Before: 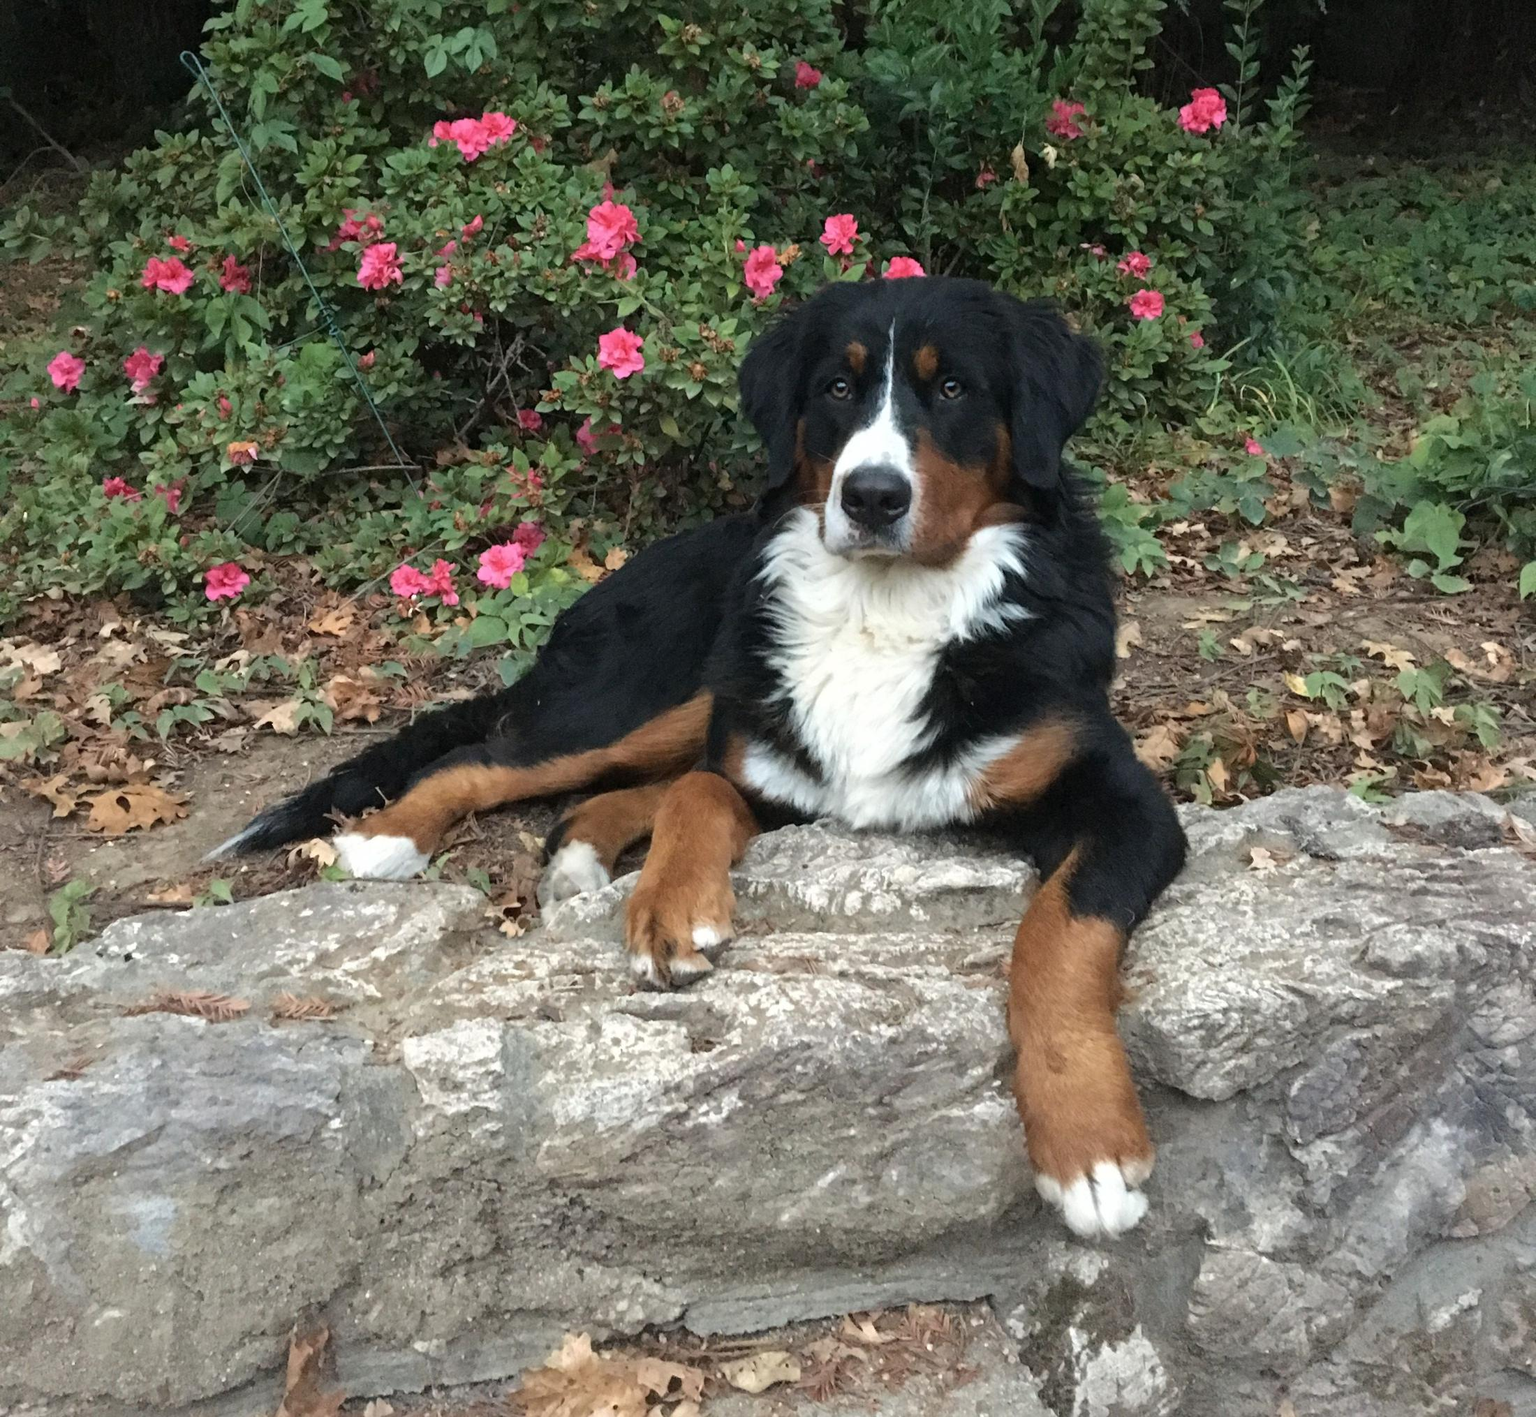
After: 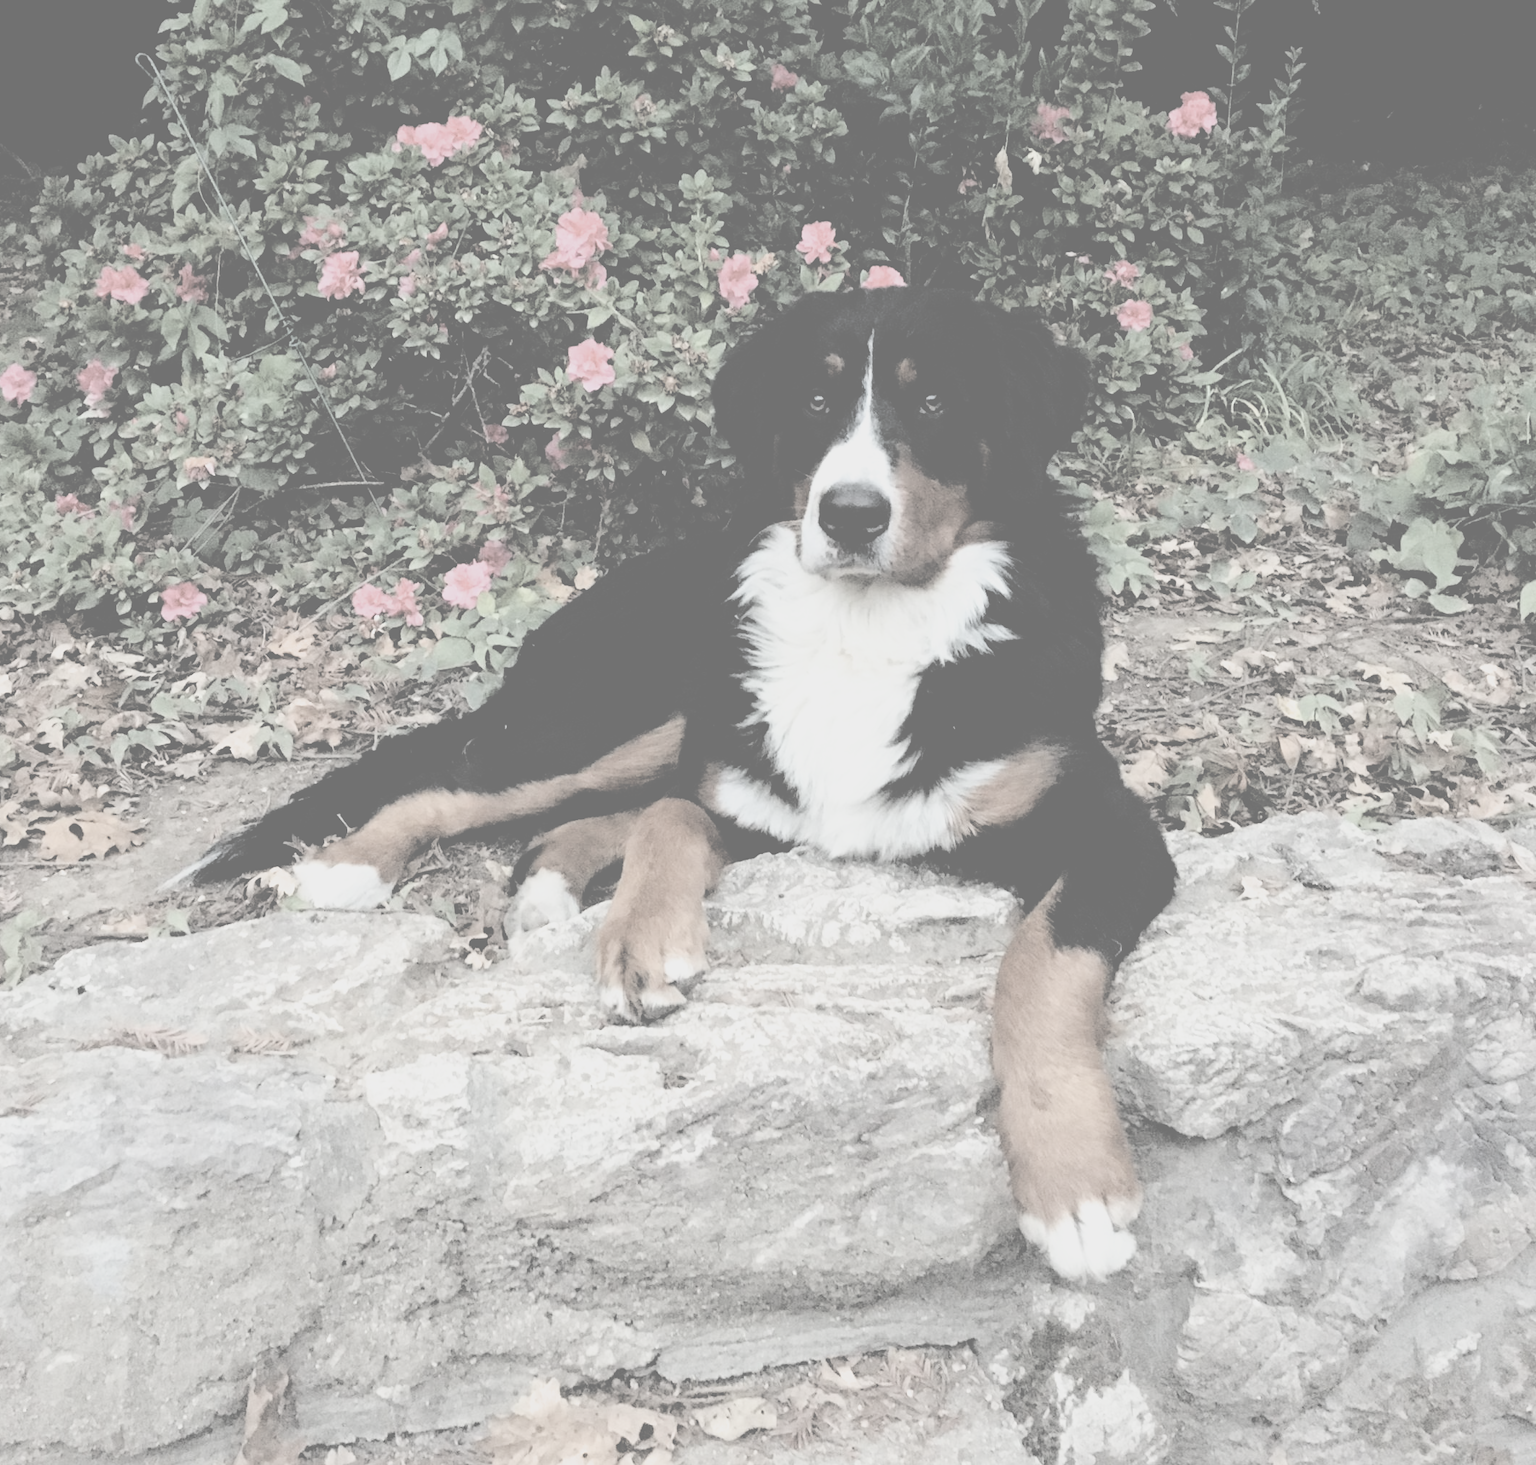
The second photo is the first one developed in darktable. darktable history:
crop and rotate: left 3.237%
contrast brightness saturation: contrast -0.306, brightness 0.761, saturation -0.778
filmic rgb: black relative exposure -3.78 EV, white relative exposure 2.39 EV, dynamic range scaling -49.65%, hardness 3.47, latitude 30.63%, contrast 1.793
